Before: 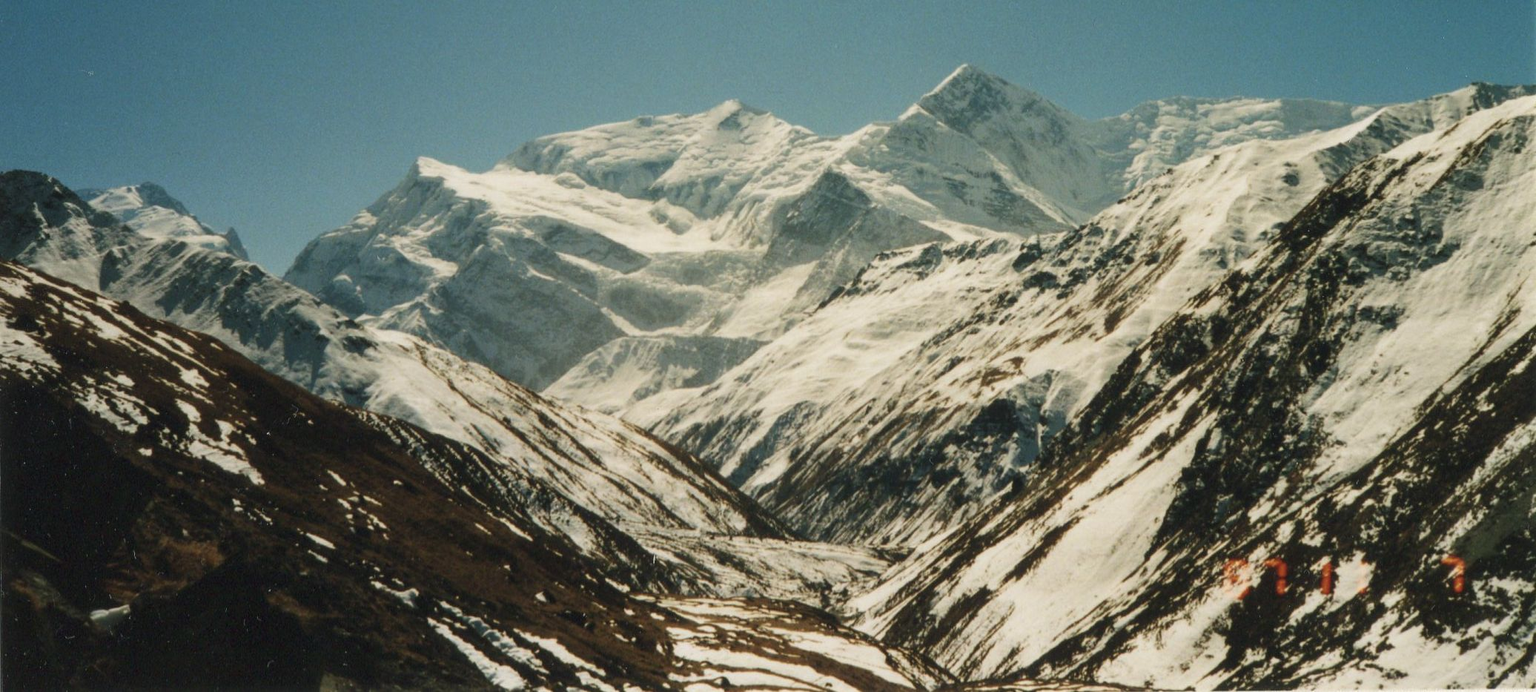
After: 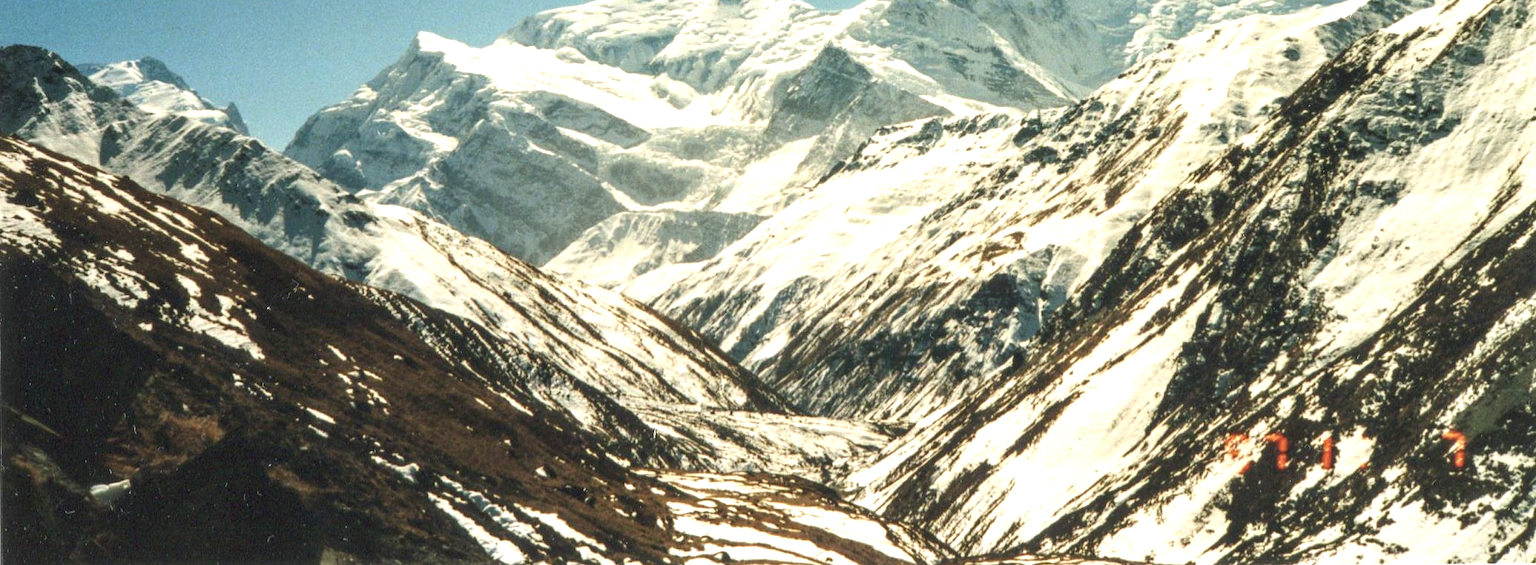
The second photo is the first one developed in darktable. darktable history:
exposure: exposure 1 EV, compensate highlight preservation false
local contrast: on, module defaults
crop and rotate: top 18.163%
